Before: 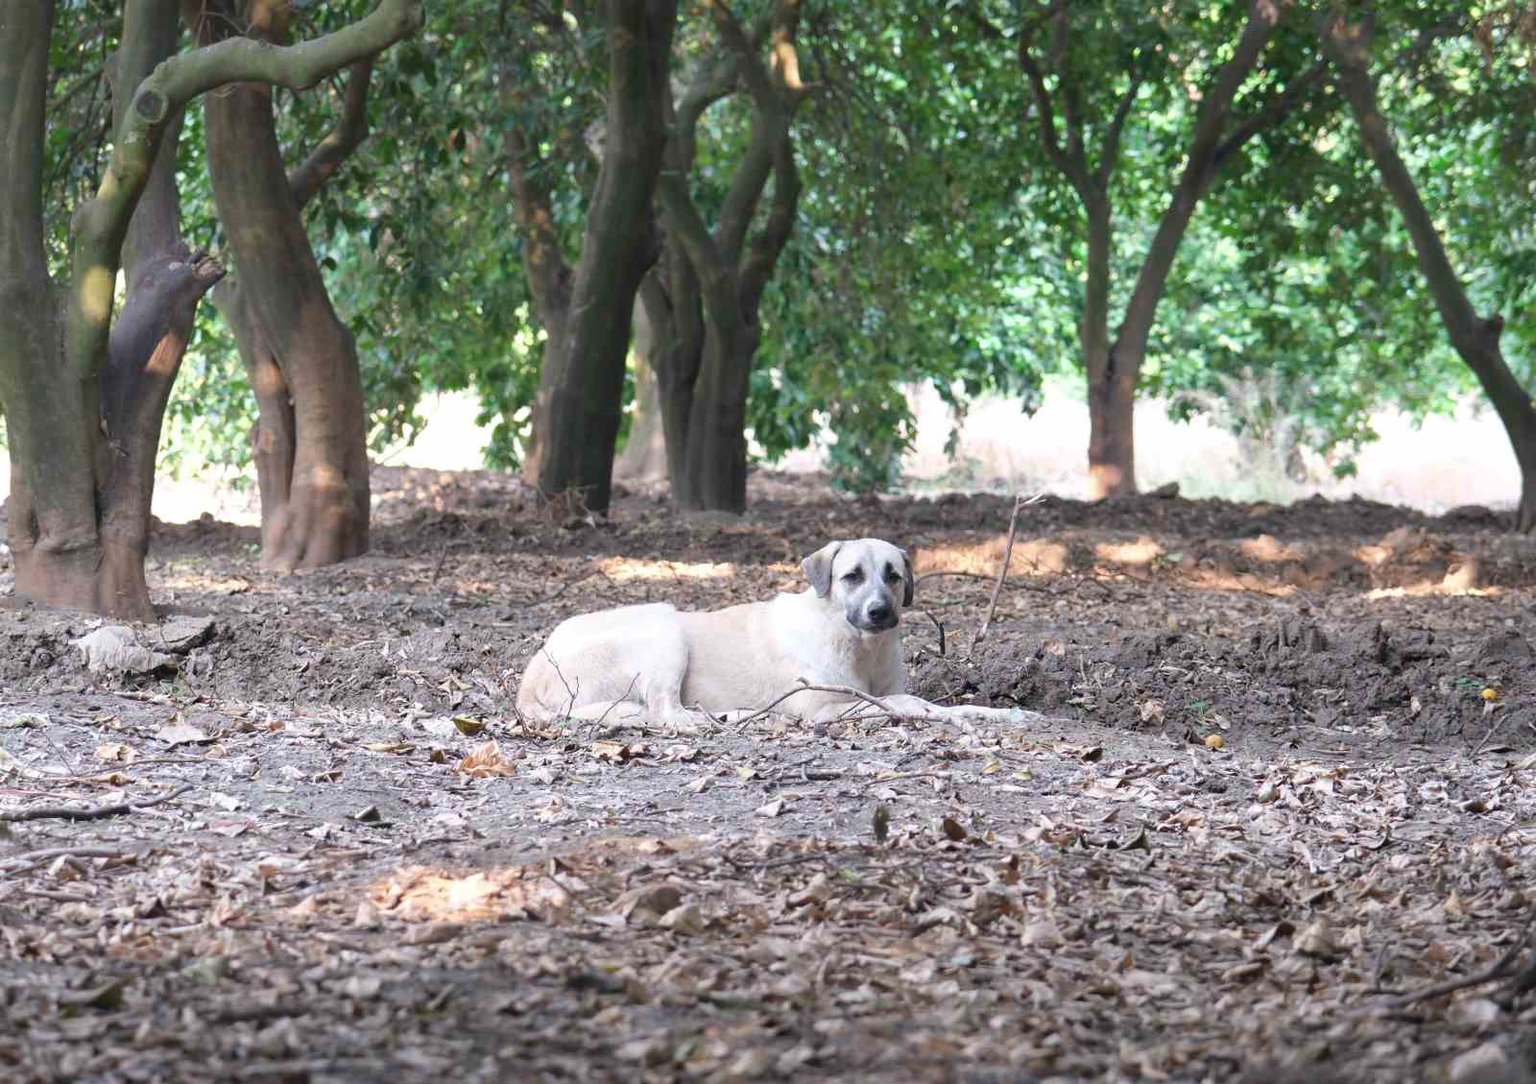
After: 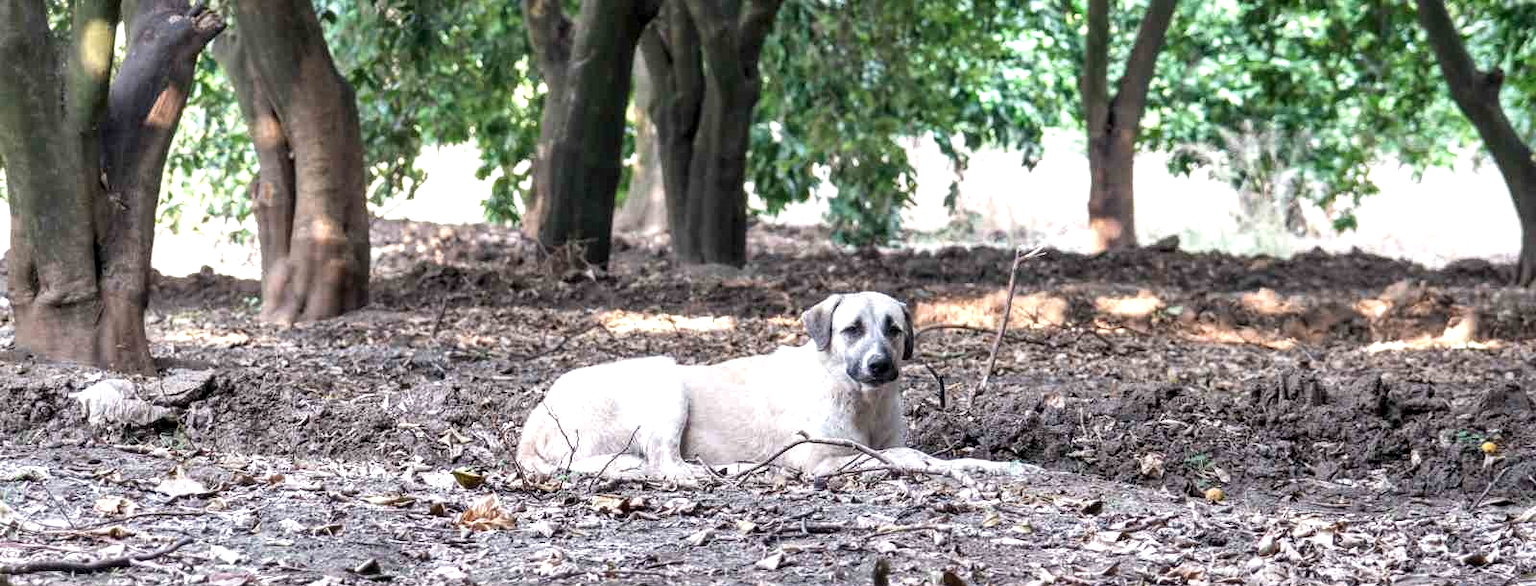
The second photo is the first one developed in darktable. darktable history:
crop and rotate: top 22.837%, bottom 22.983%
shadows and highlights: shadows 22.54, highlights -48.68, soften with gaussian
local contrast: highlights 78%, shadows 56%, detail 174%, midtone range 0.425
